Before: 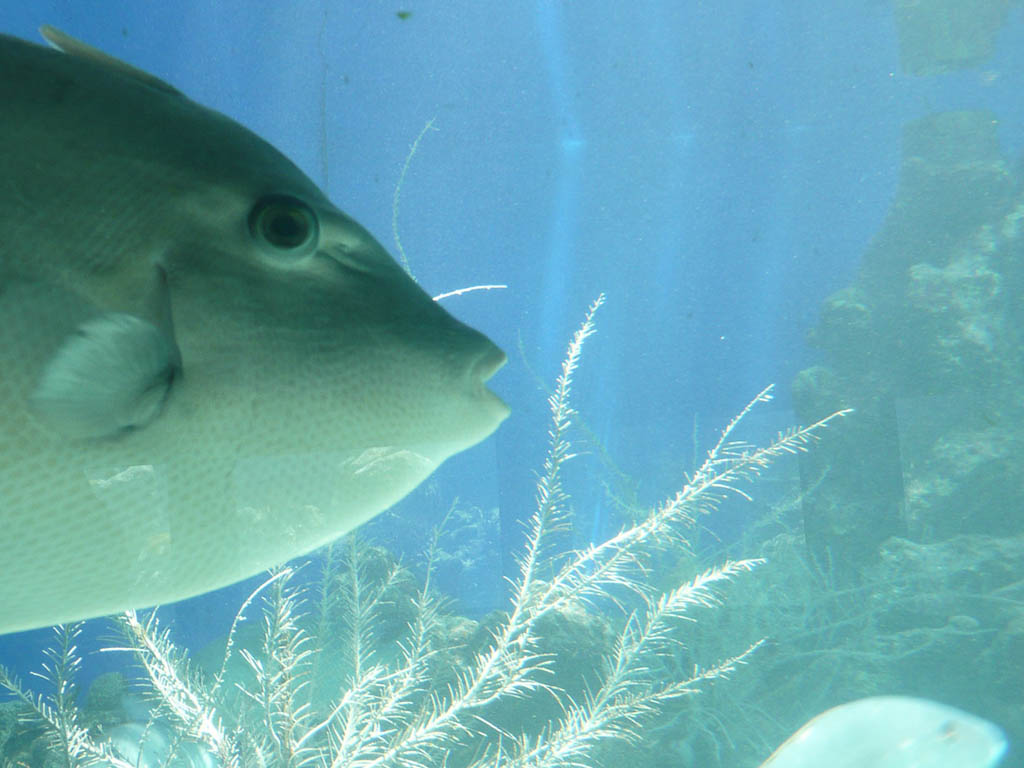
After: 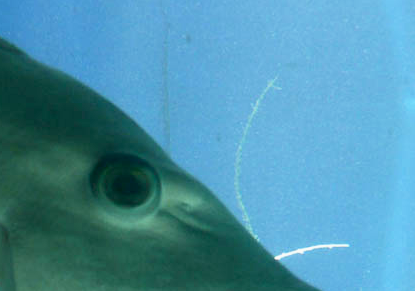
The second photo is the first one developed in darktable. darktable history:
exposure: black level correction 0.006, exposure -0.226 EV, compensate highlight preservation false
crop: left 15.452%, top 5.459%, right 43.956%, bottom 56.62%
base curve: curves: ch0 [(0, 0) (0.688, 0.865) (1, 1)], preserve colors none
